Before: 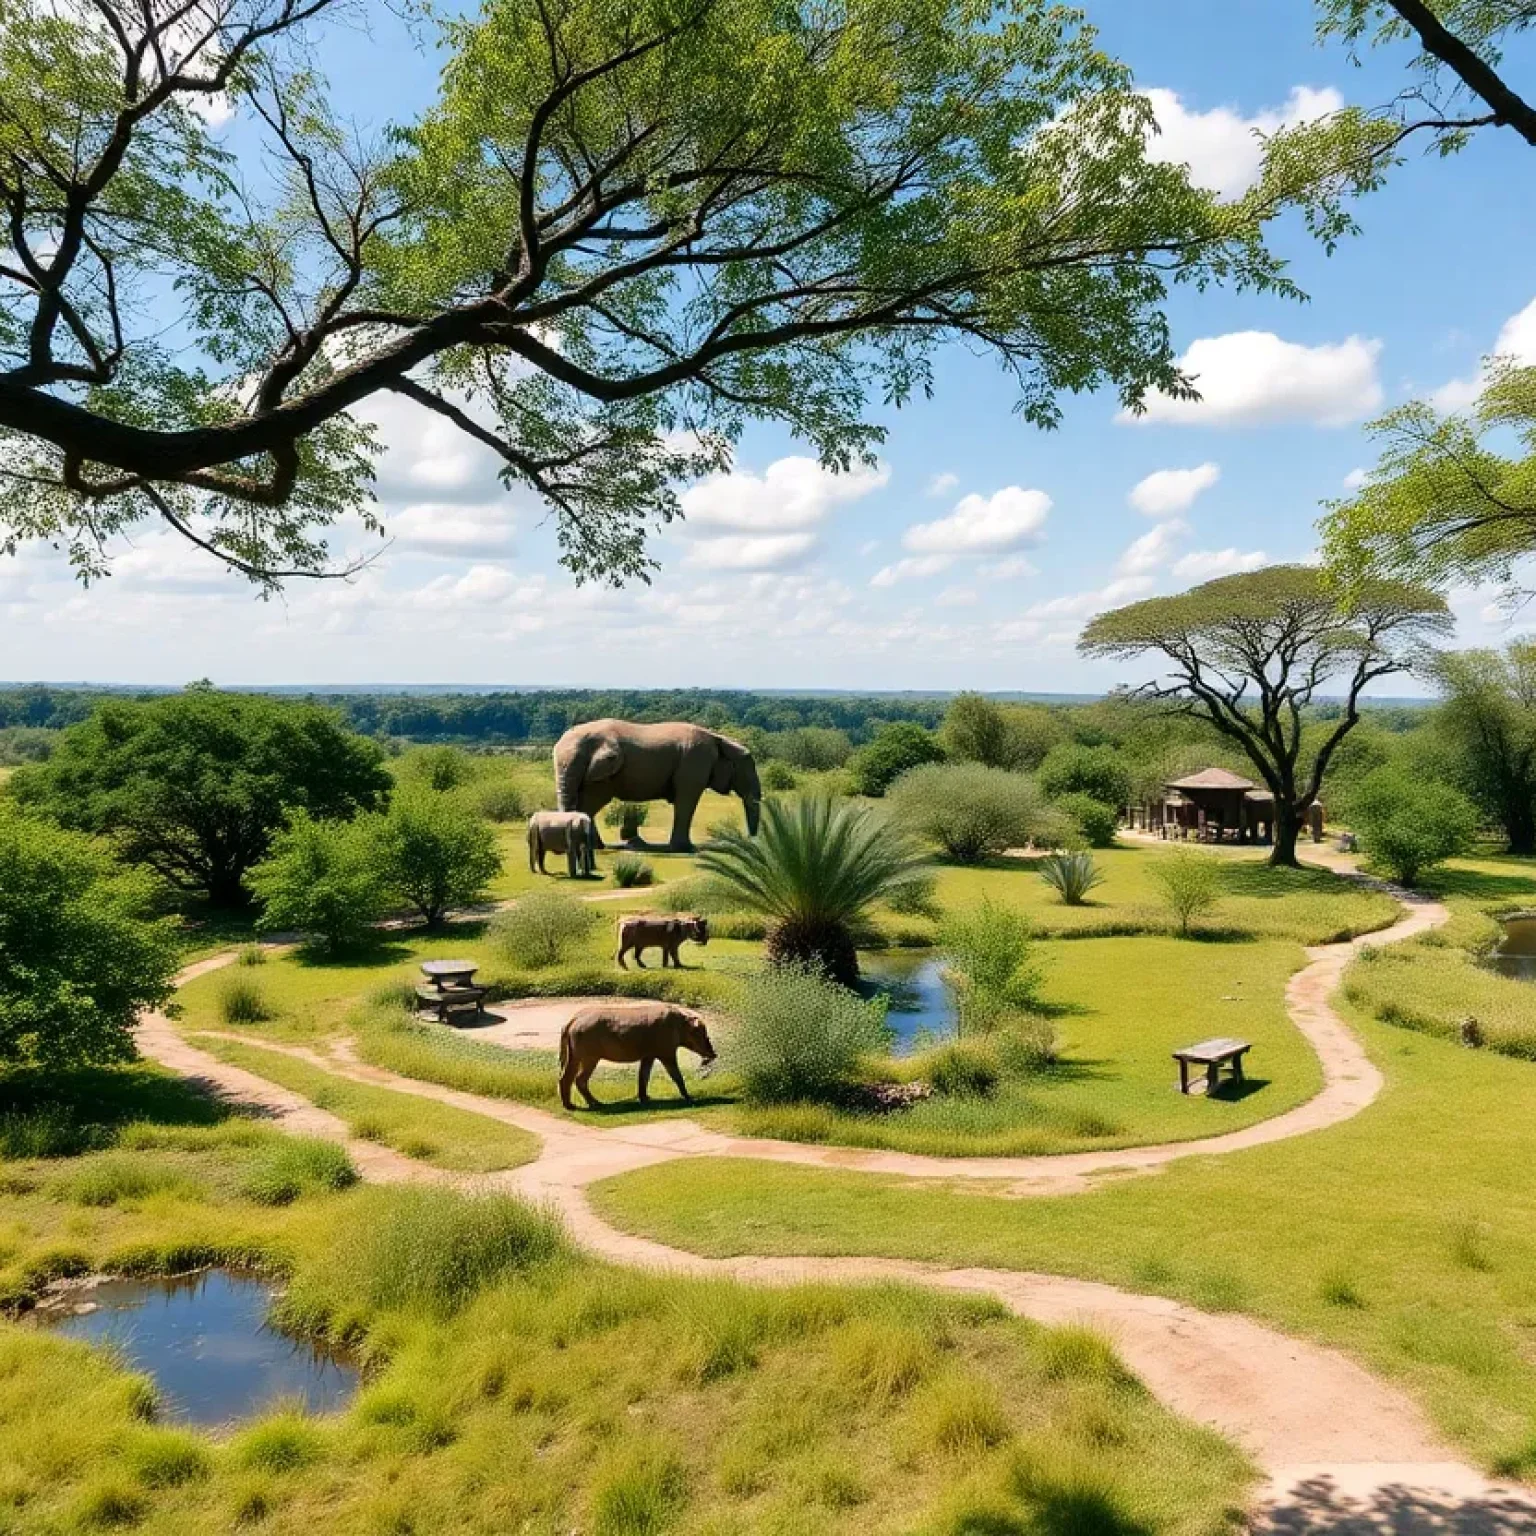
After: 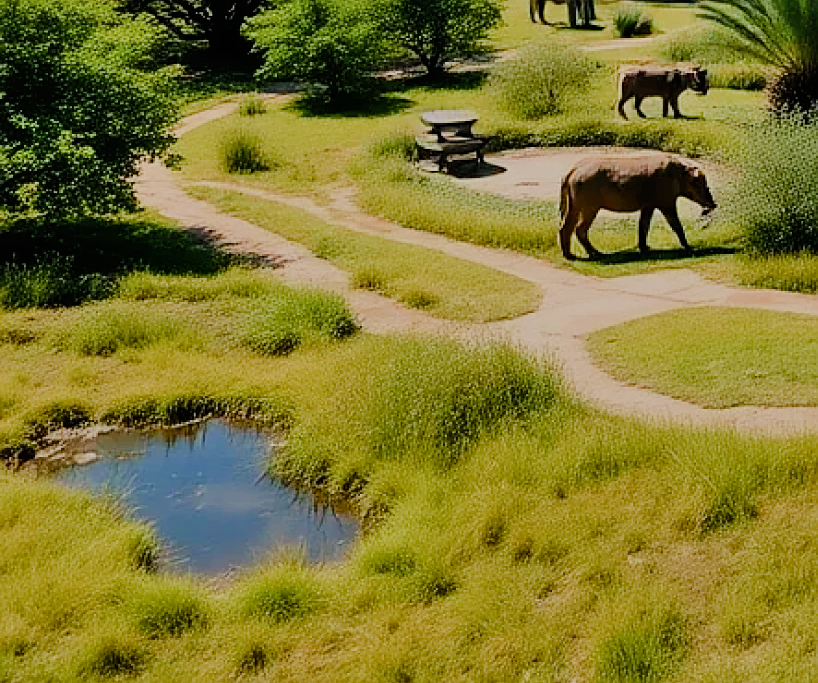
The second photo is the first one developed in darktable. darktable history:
tone equalizer: -7 EV 0.178 EV, -6 EV 0.09 EV, -5 EV 0.086 EV, -4 EV 0.055 EV, -2 EV -0.04 EV, -1 EV -0.059 EV, +0 EV -0.038 EV, edges refinement/feathering 500, mask exposure compensation -1.57 EV, preserve details no
sharpen: on, module defaults
filmic rgb: black relative exposure -6.14 EV, white relative exposure 6.97 EV, hardness 2.28, iterations of high-quality reconstruction 0
exposure: exposure -0.217 EV, compensate exposure bias true, compensate highlight preservation false
crop and rotate: top 55.361%, right 46.723%, bottom 0.162%
color balance rgb: highlights gain › luminance 5.848%, highlights gain › chroma 2.56%, highlights gain › hue 90.08°, global offset › luminance 0.522%, perceptual saturation grading › global saturation 24.929%, perceptual saturation grading › highlights -50.488%, perceptual saturation grading › shadows 30.852%, perceptual brilliance grading › global brilliance 2.917%, global vibrance 9.654%
shadows and highlights: soften with gaussian
